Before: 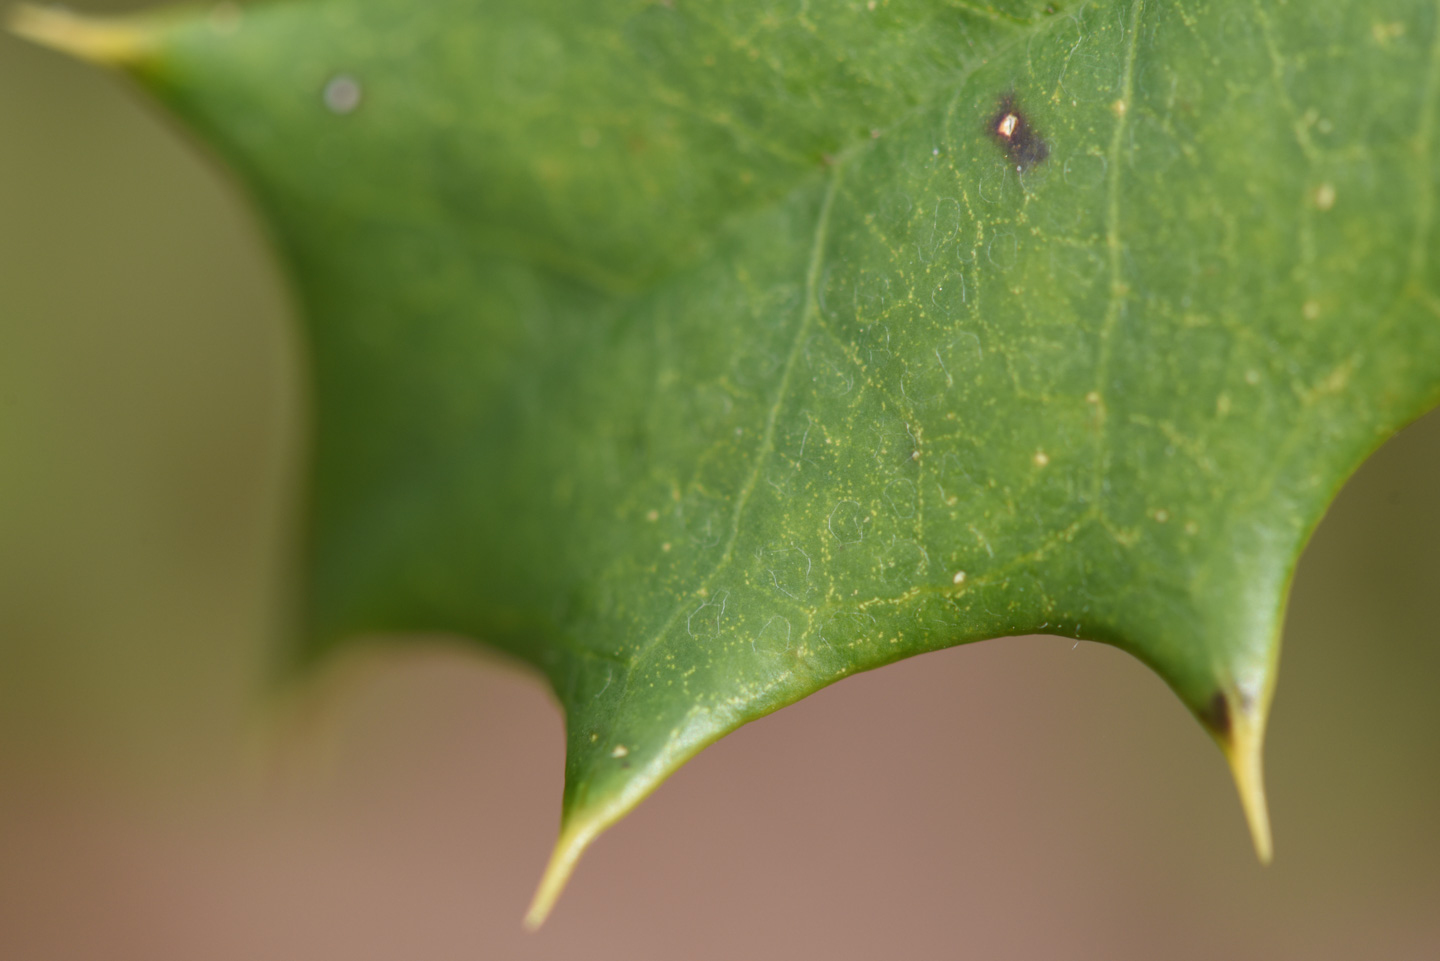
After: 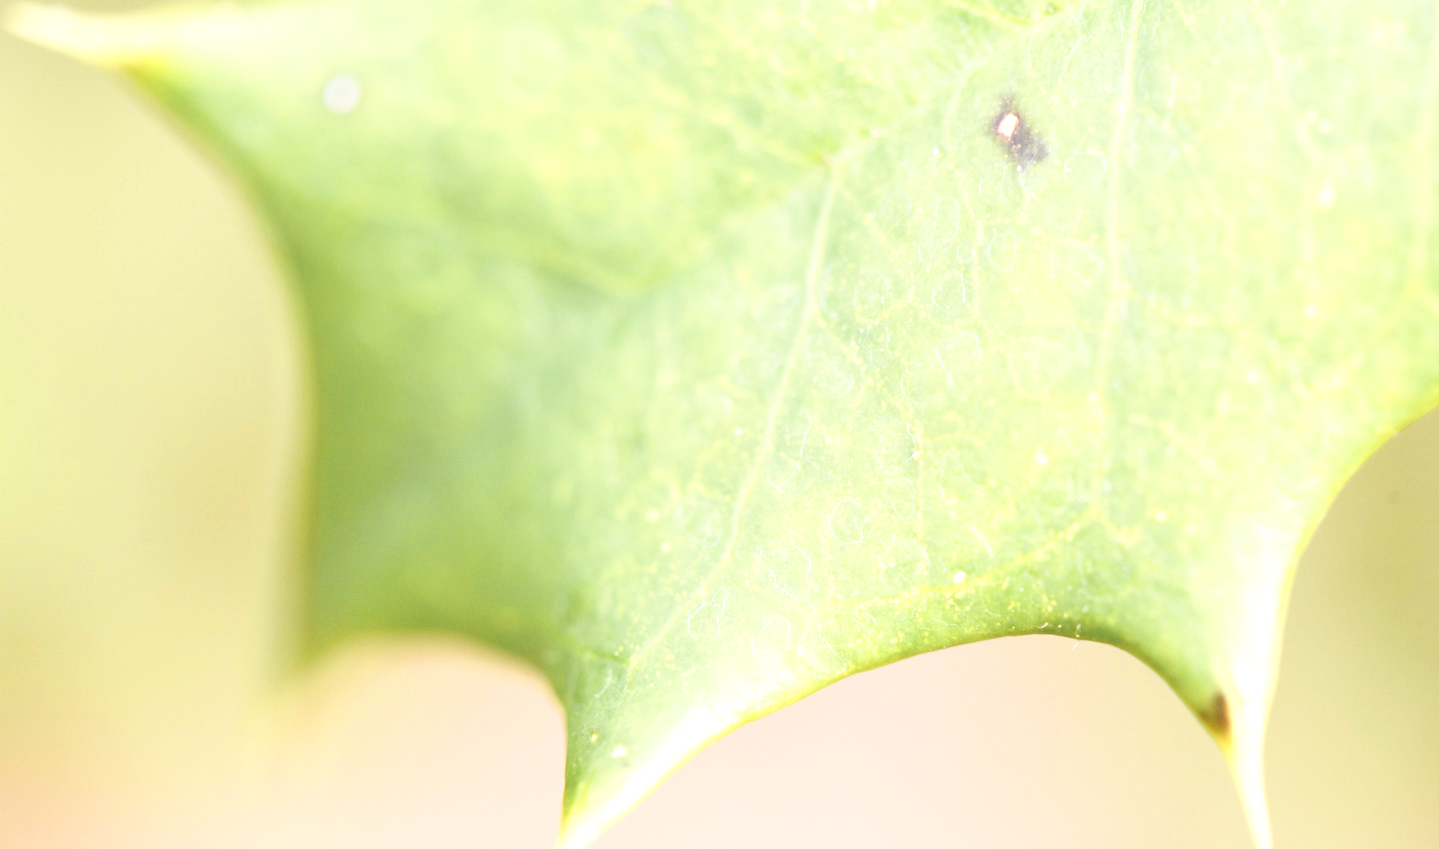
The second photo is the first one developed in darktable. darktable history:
contrast brightness saturation: brightness 0.185, saturation -0.497
base curve: curves: ch0 [(0, 0) (0.028, 0.03) (0.121, 0.232) (0.46, 0.748) (0.859, 0.968) (1, 1)], preserve colors none
crop and rotate: top 0%, bottom 11.574%
exposure: black level correction 0.009, exposure 1.419 EV, compensate highlight preservation false
color zones: curves: ch0 [(0.224, 0.526) (0.75, 0.5)]; ch1 [(0.055, 0.526) (0.224, 0.761) (0.377, 0.526) (0.75, 0.5)]
